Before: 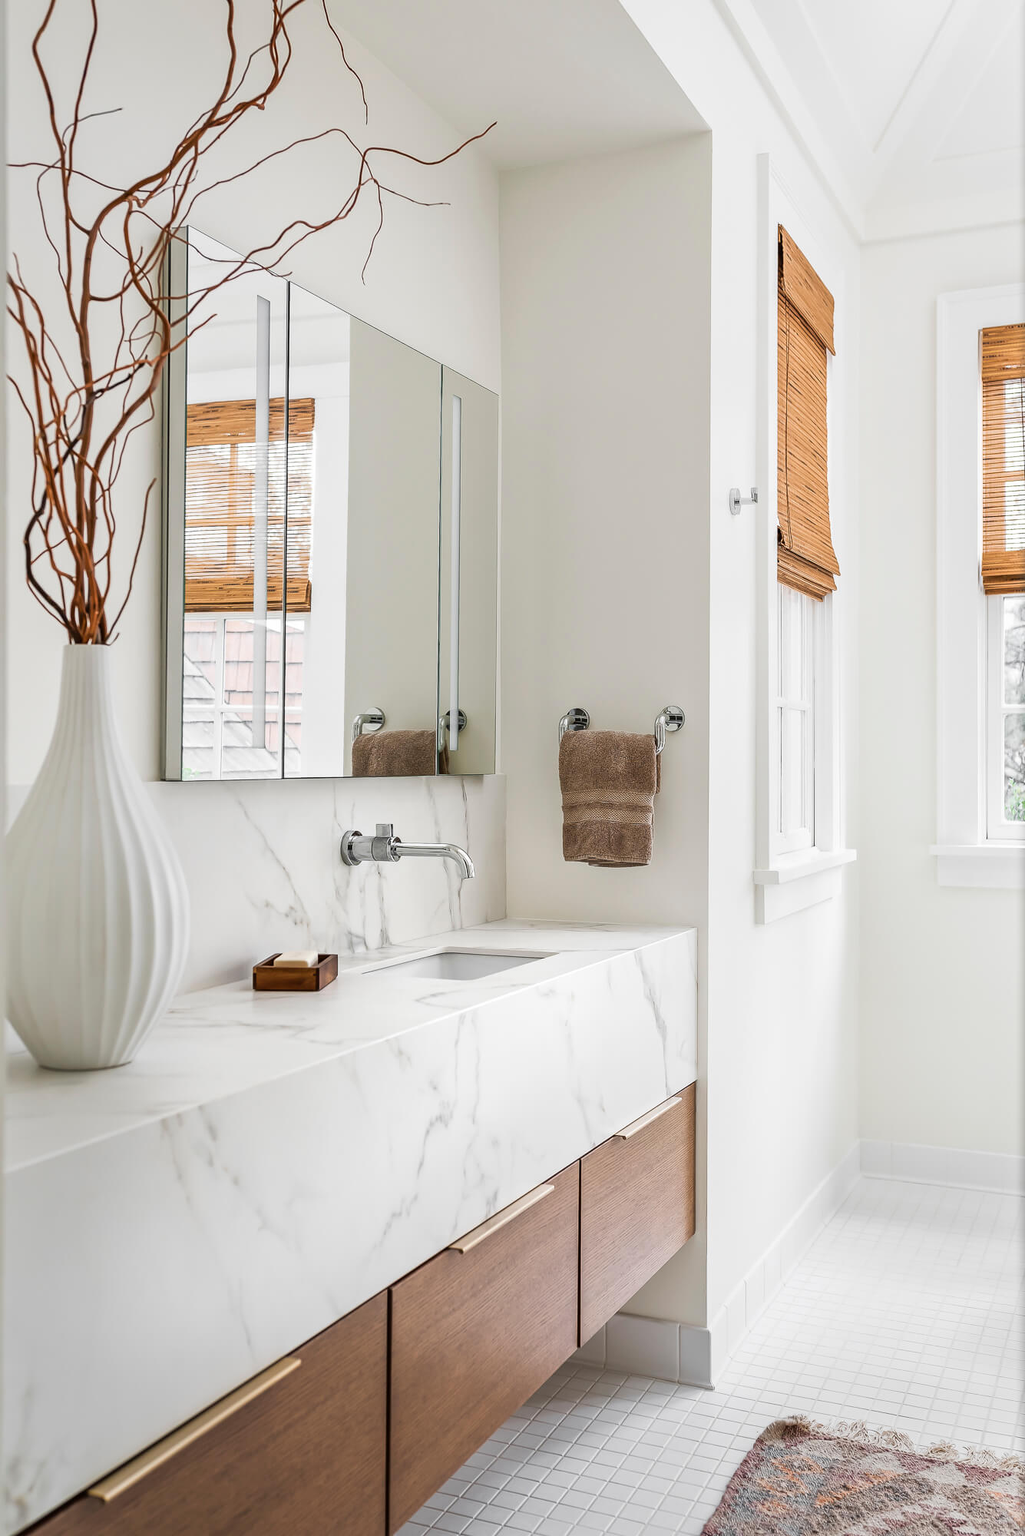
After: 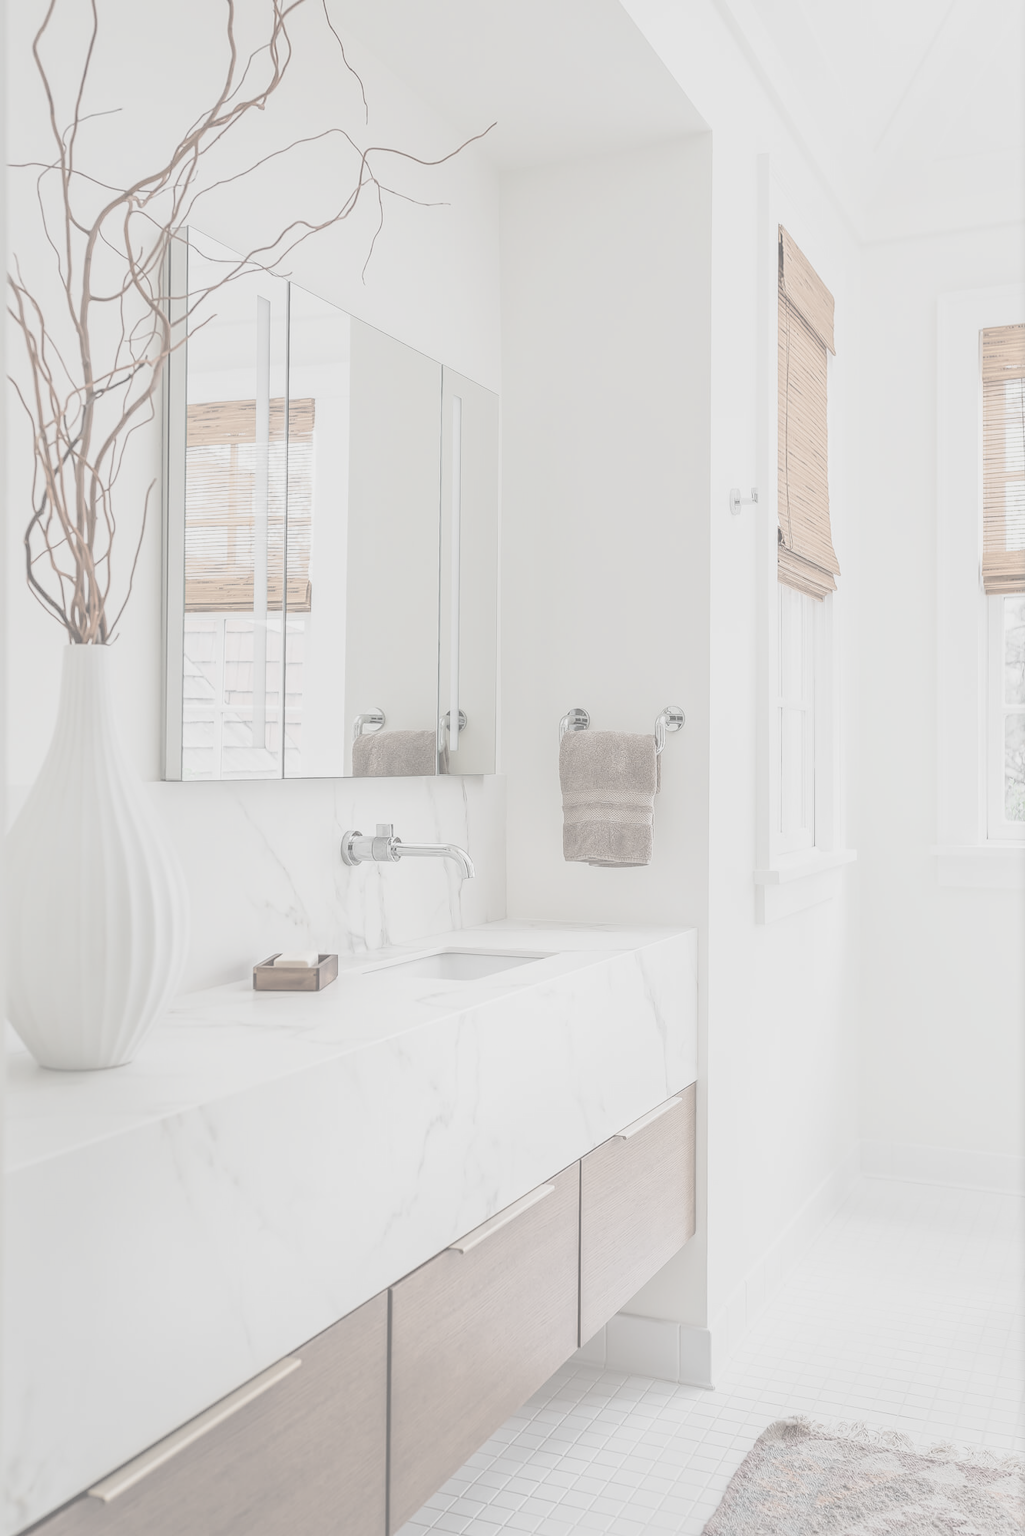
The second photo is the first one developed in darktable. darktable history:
contrast brightness saturation: contrast -0.336, brightness 0.755, saturation -0.777
